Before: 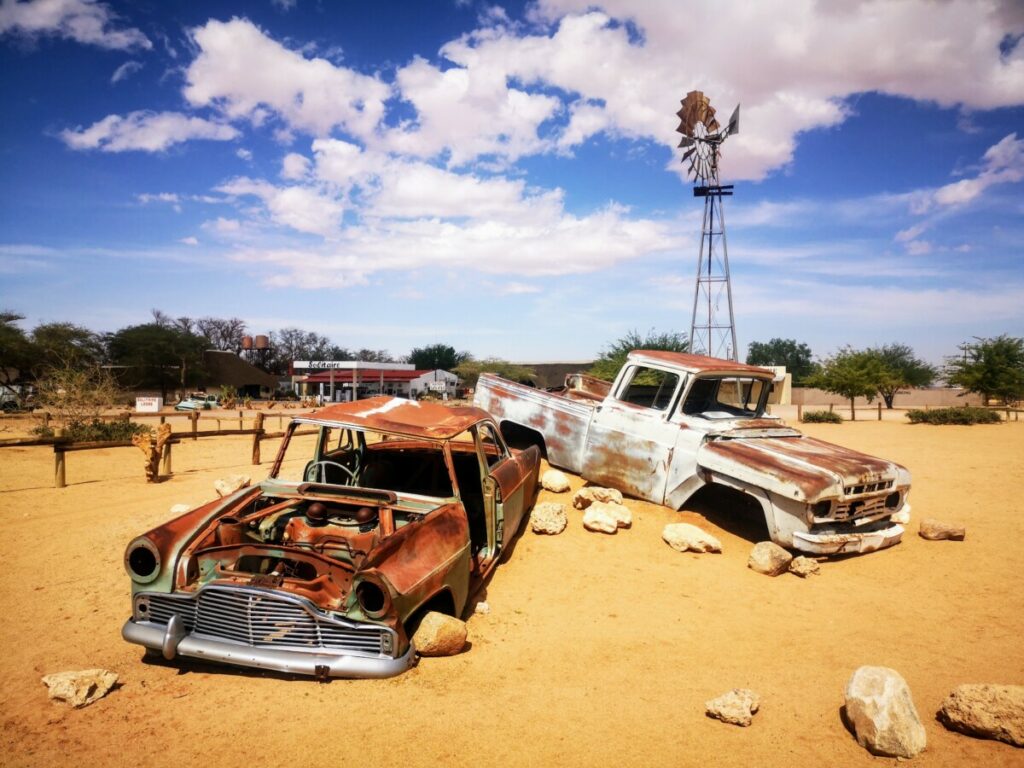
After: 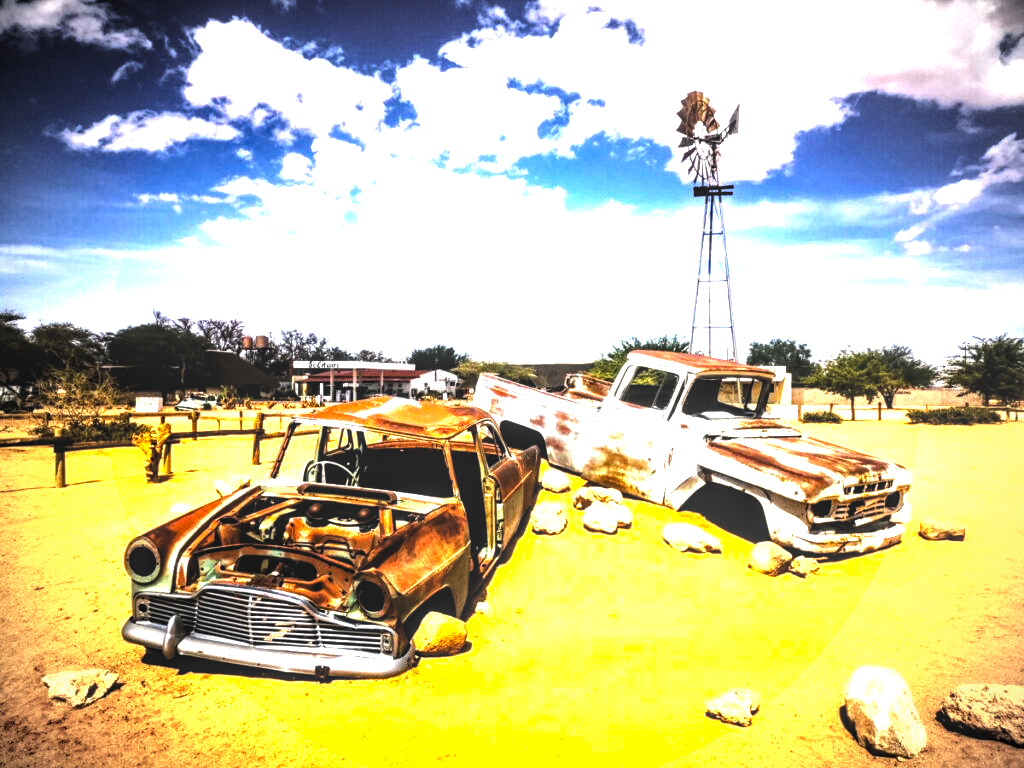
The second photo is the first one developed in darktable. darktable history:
local contrast: highlights 61%, detail 143%, midtone range 0.428
levels: levels [0.044, 0.475, 0.791]
vignetting: fall-off start 79.88%, unbound false
color balance rgb: perceptual saturation grading › global saturation 30.331%, perceptual brilliance grading › highlights 20.696%, perceptual brilliance grading › mid-tones 20.191%, perceptual brilliance grading › shadows -20.827%
